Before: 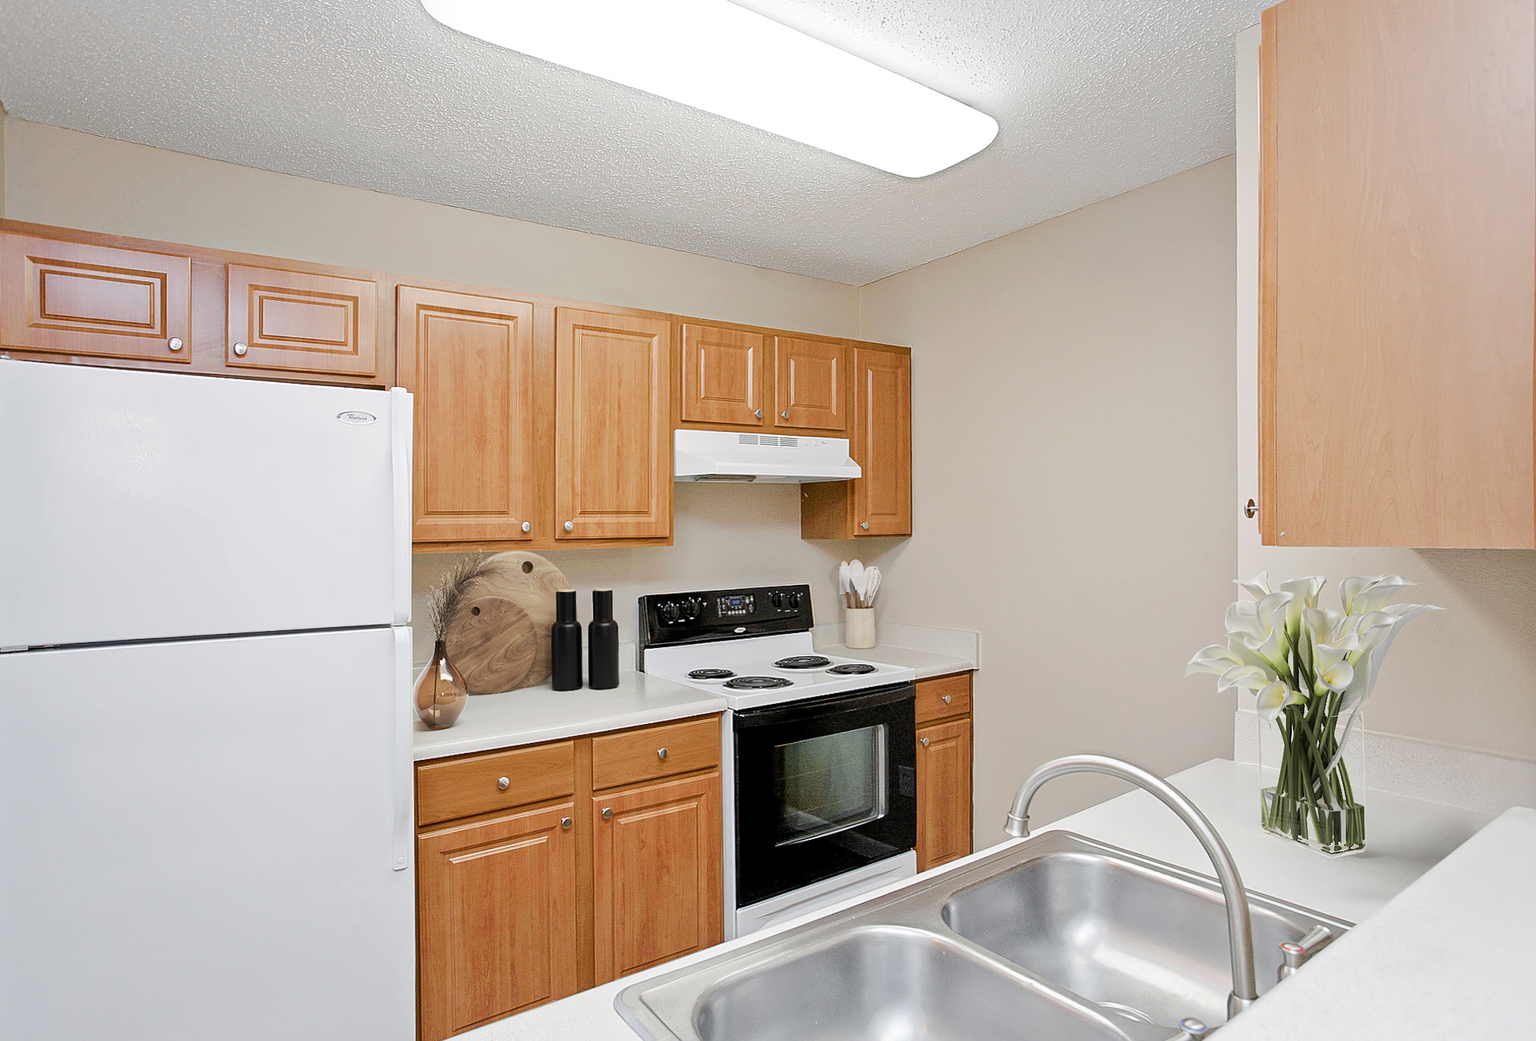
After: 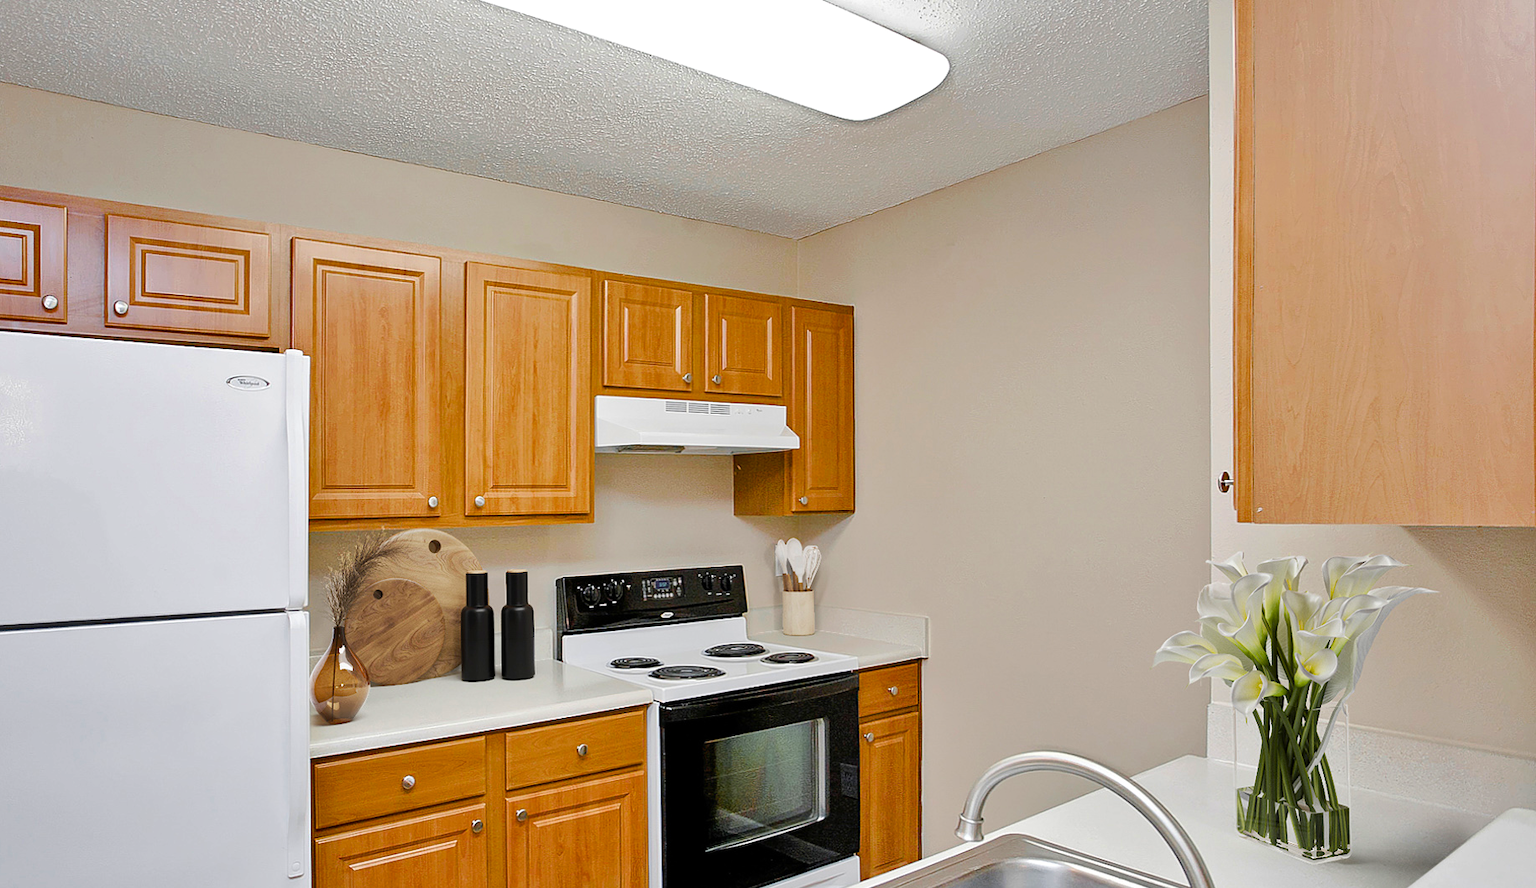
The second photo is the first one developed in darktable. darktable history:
crop: left 8.465%, top 6.541%, bottom 15.367%
color balance rgb: perceptual saturation grading › global saturation 29.977%, global vibrance 20%
shadows and highlights: white point adjustment 1.07, soften with gaussian
